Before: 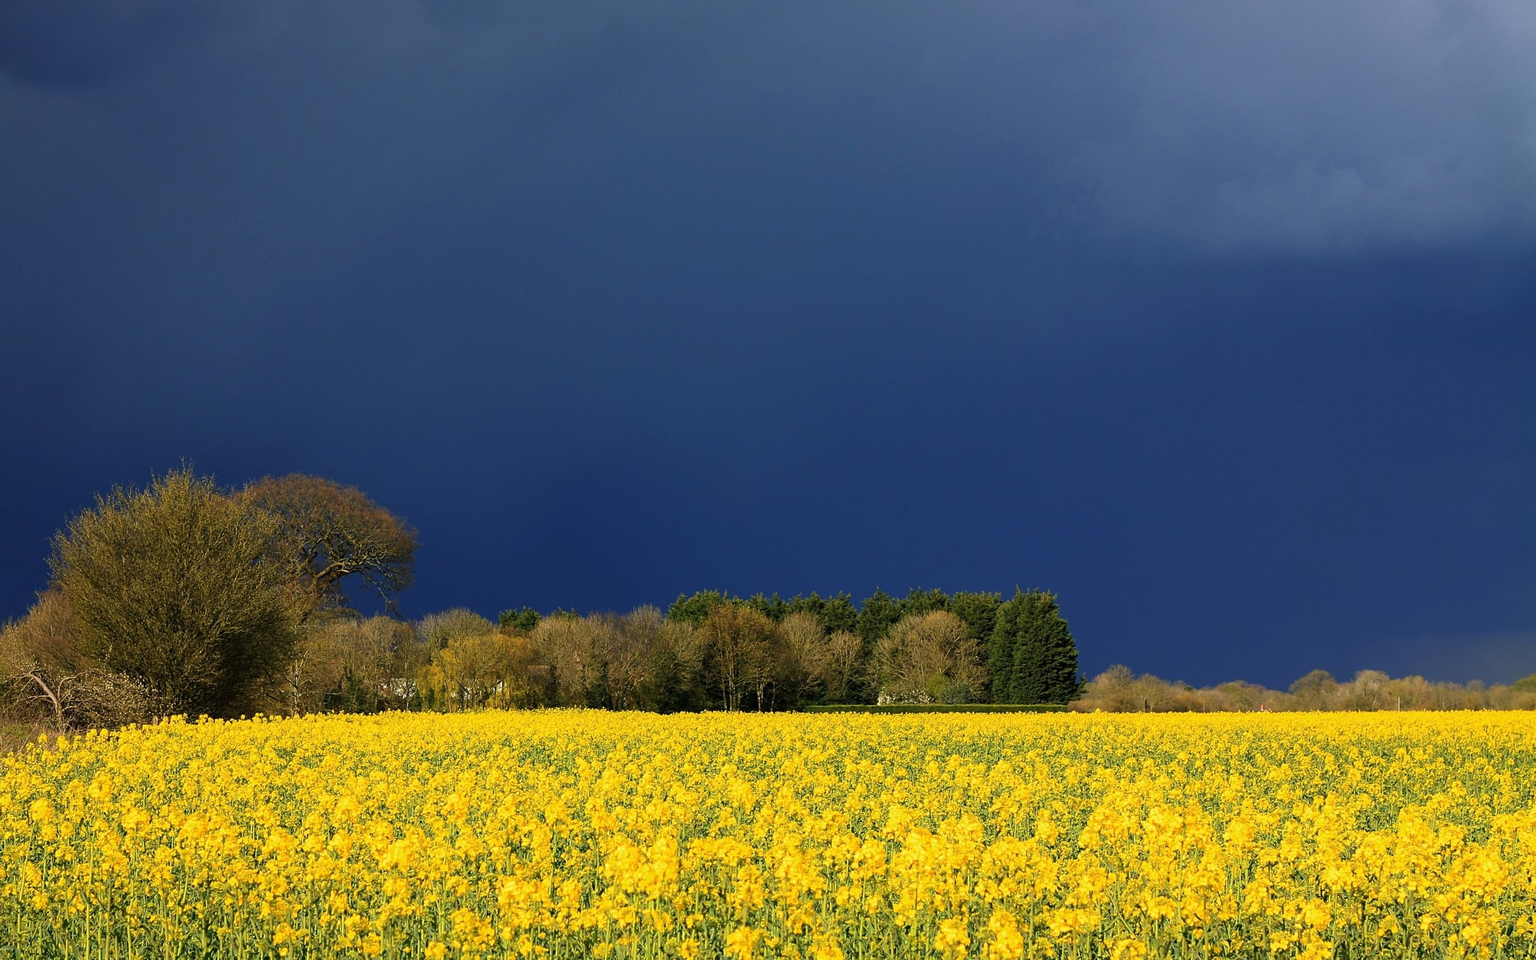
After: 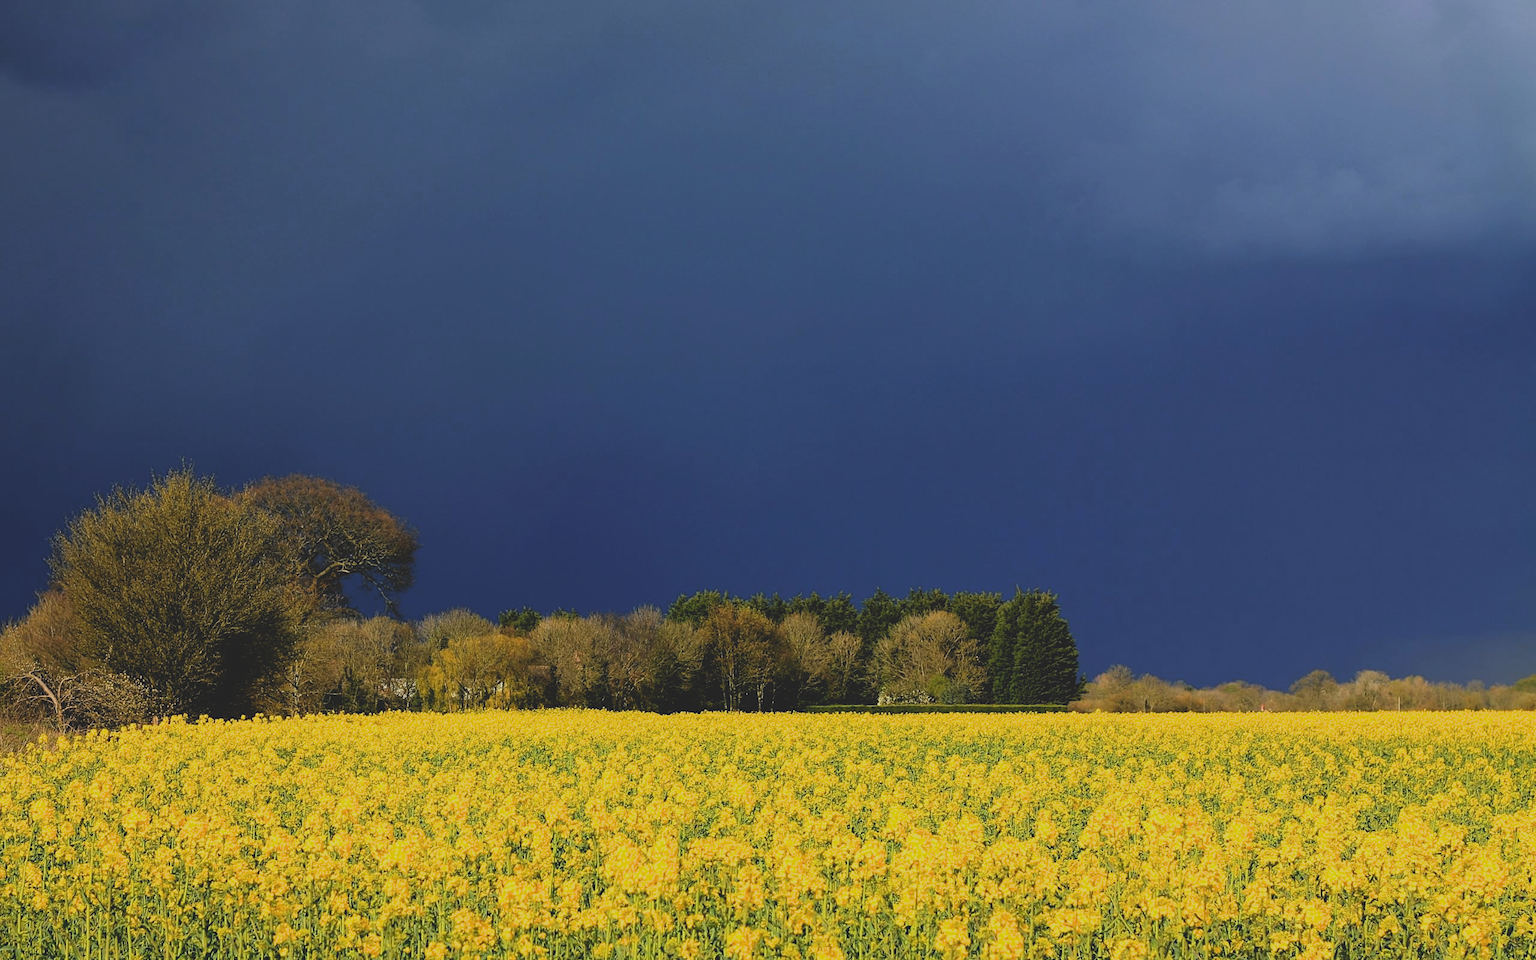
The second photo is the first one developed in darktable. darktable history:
filmic rgb: middle gray luminance 8.76%, black relative exposure -6.27 EV, white relative exposure 2.73 EV, threshold 6 EV, target black luminance 0%, hardness 4.79, latitude 73.73%, contrast 1.336, shadows ↔ highlights balance 9.96%, enable highlight reconstruction true
contrast brightness saturation: contrast -0.289
